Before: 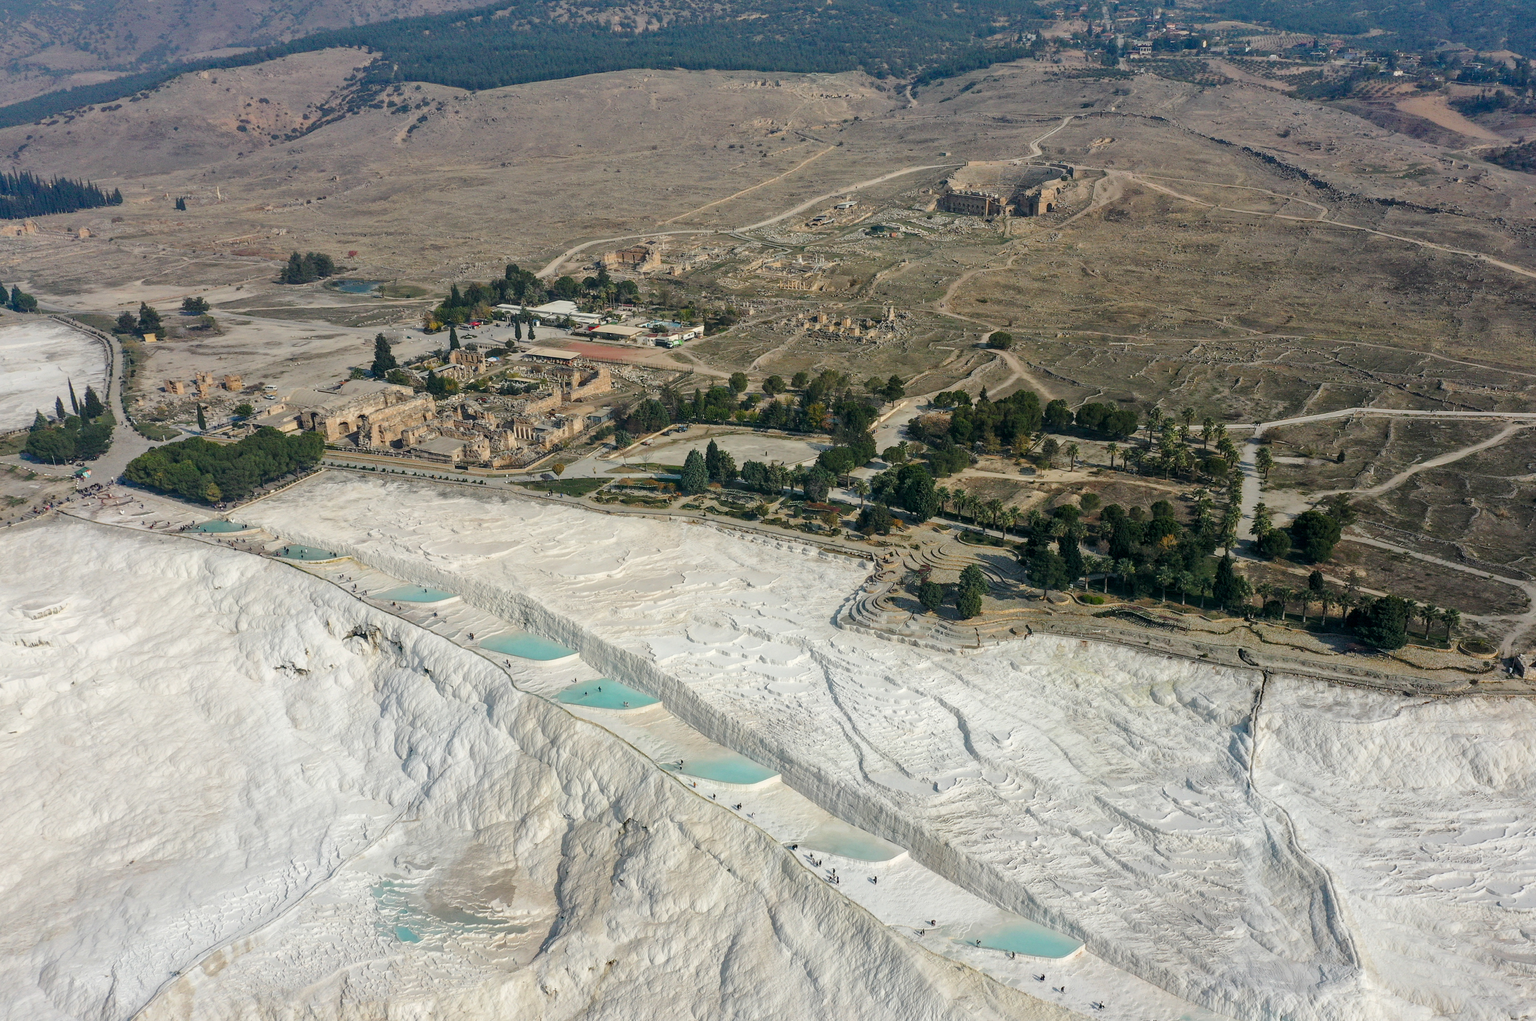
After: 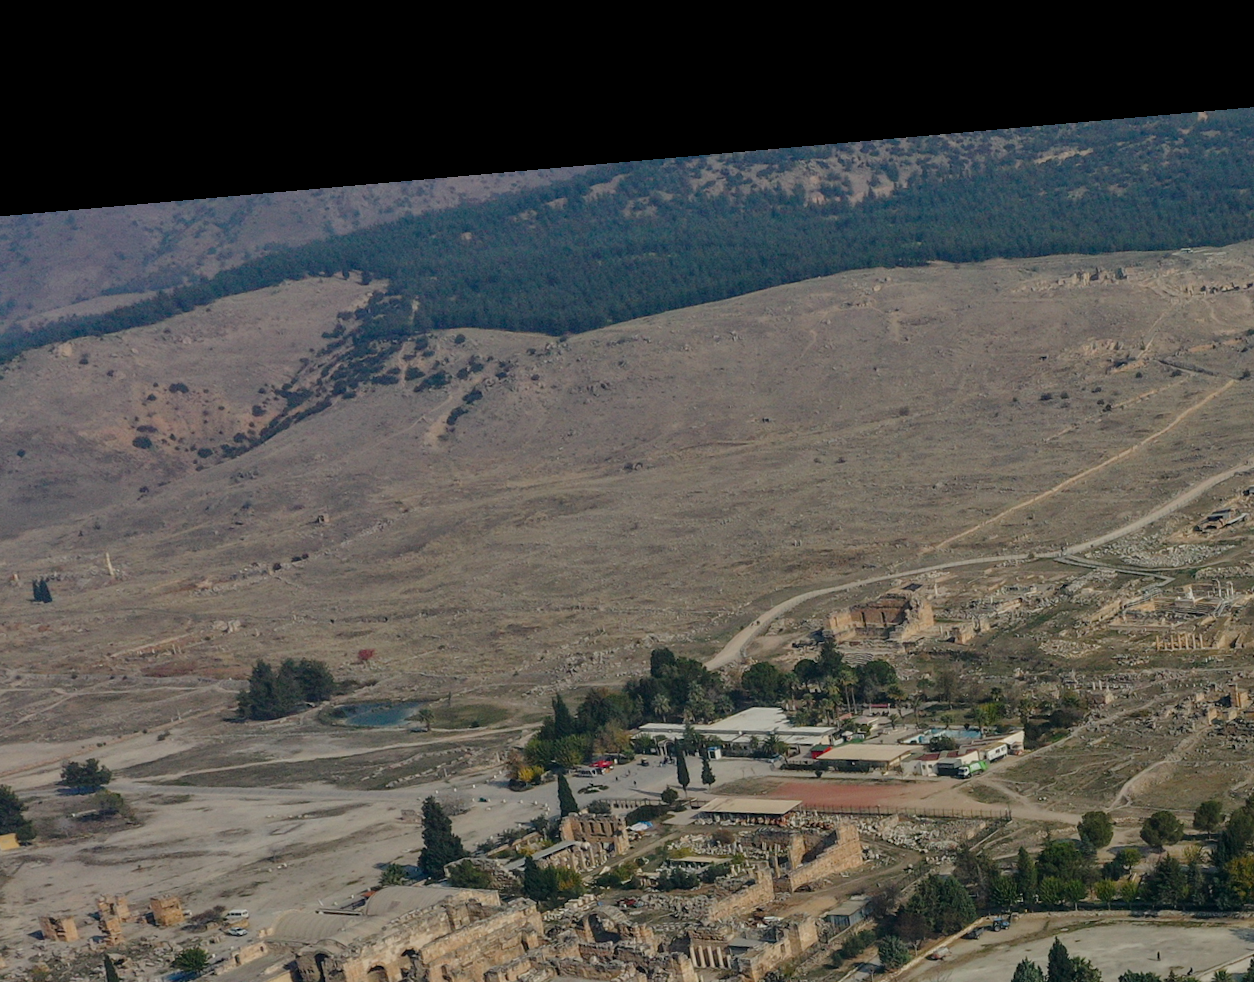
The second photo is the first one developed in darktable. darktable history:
rotate and perspective: rotation -4.98°, automatic cropping off
crop and rotate: left 10.817%, top 0.062%, right 47.194%, bottom 53.626%
exposure: exposure -0.462 EV, compensate highlight preservation false
